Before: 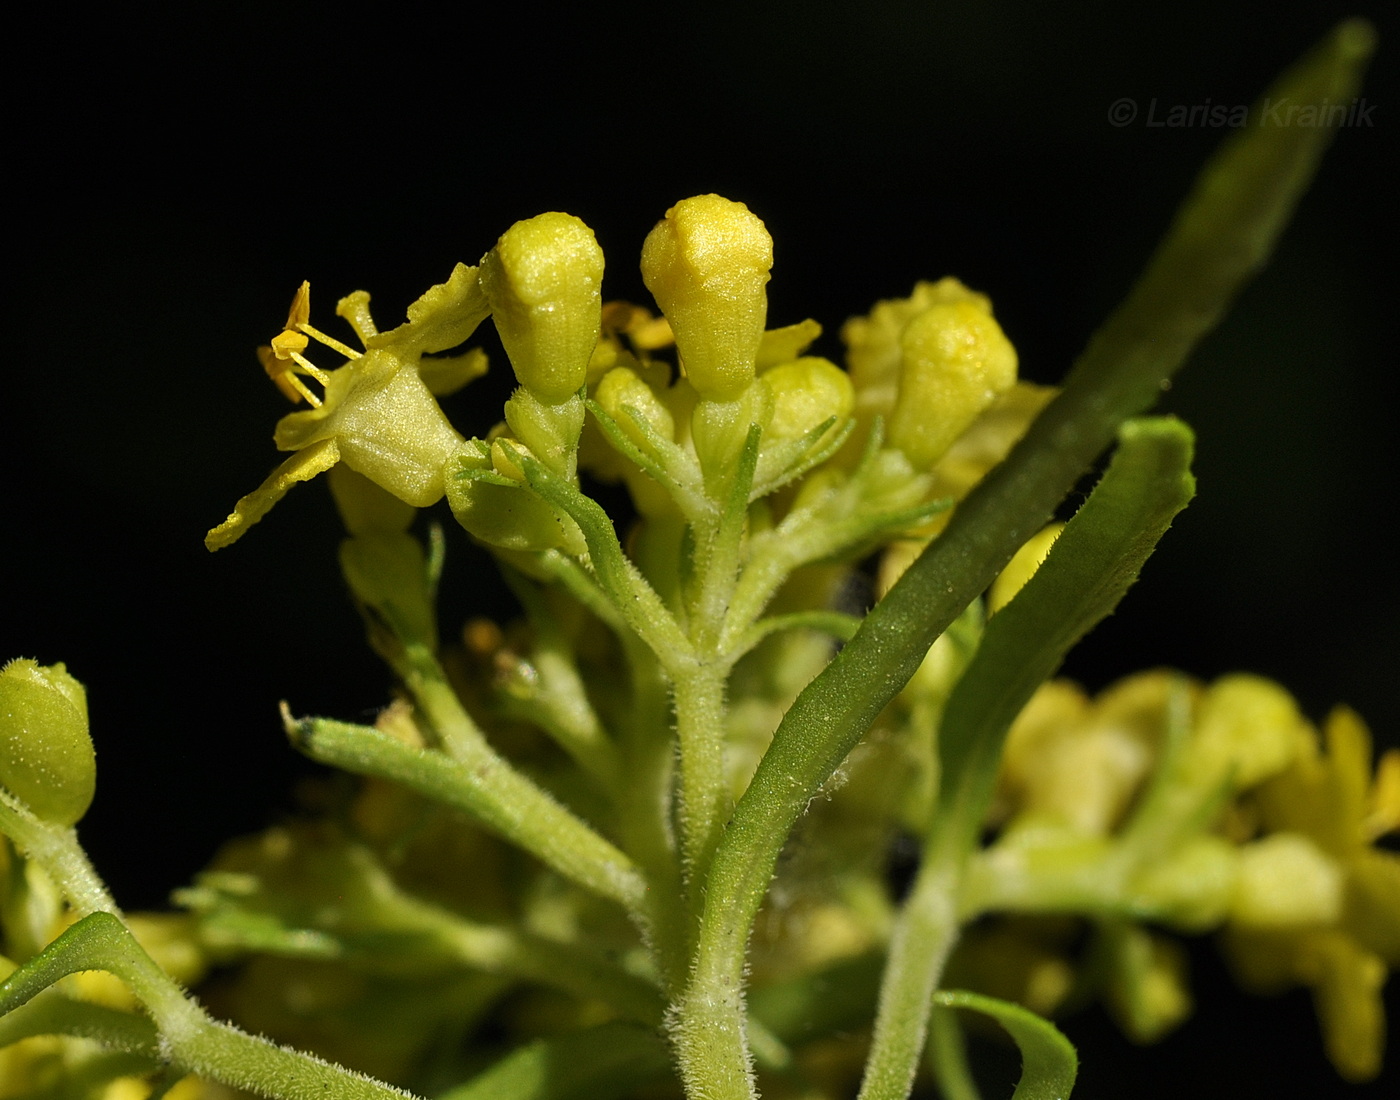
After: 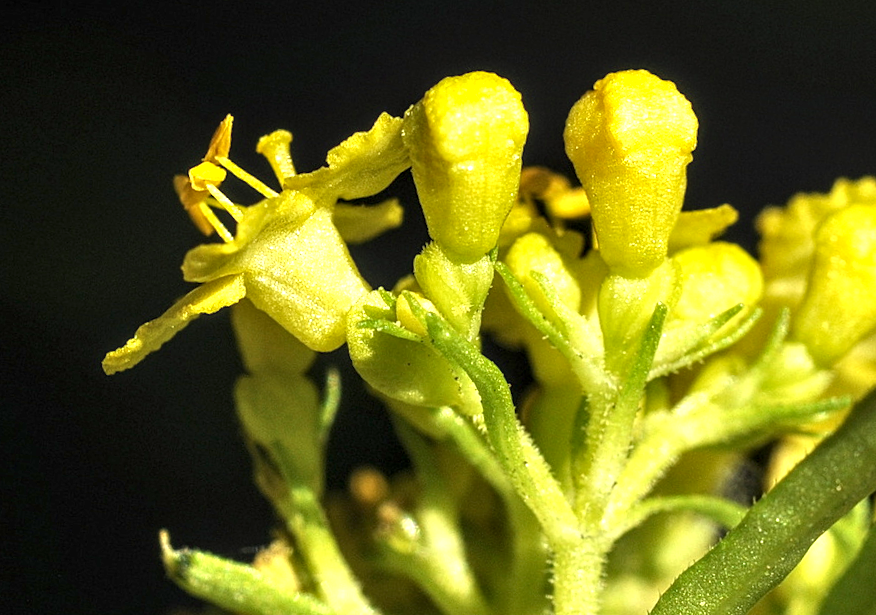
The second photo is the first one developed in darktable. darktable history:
crop and rotate: angle -5.9°, left 2.252%, top 6.812%, right 27.287%, bottom 30.255%
exposure: black level correction 0, exposure 1.295 EV, compensate highlight preservation false
local contrast: detail 130%
